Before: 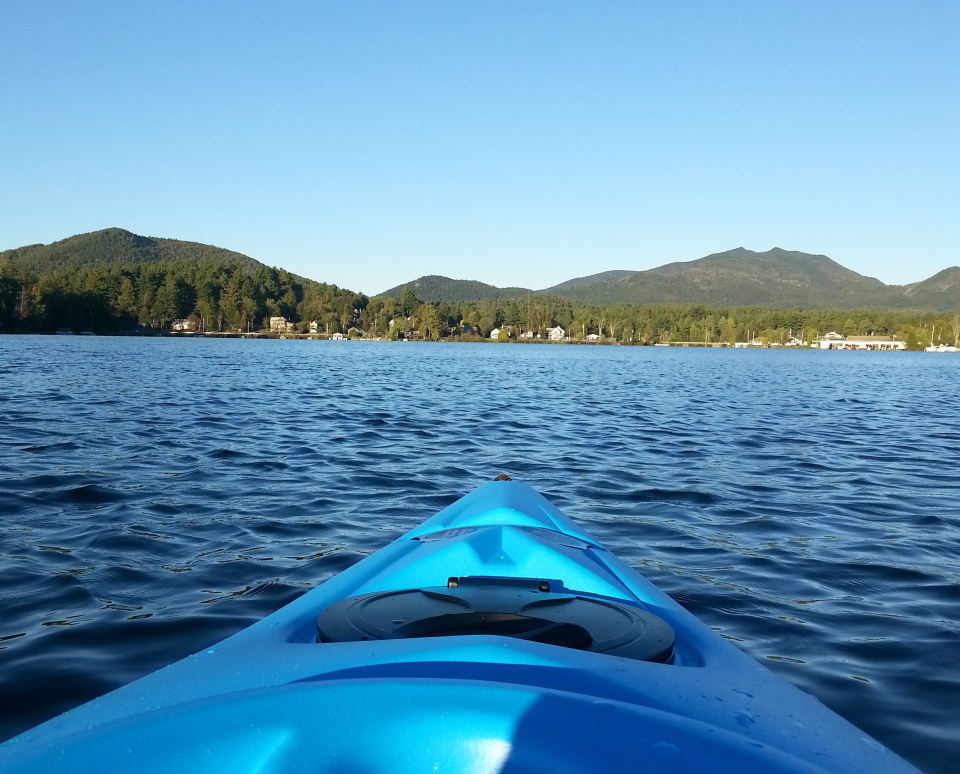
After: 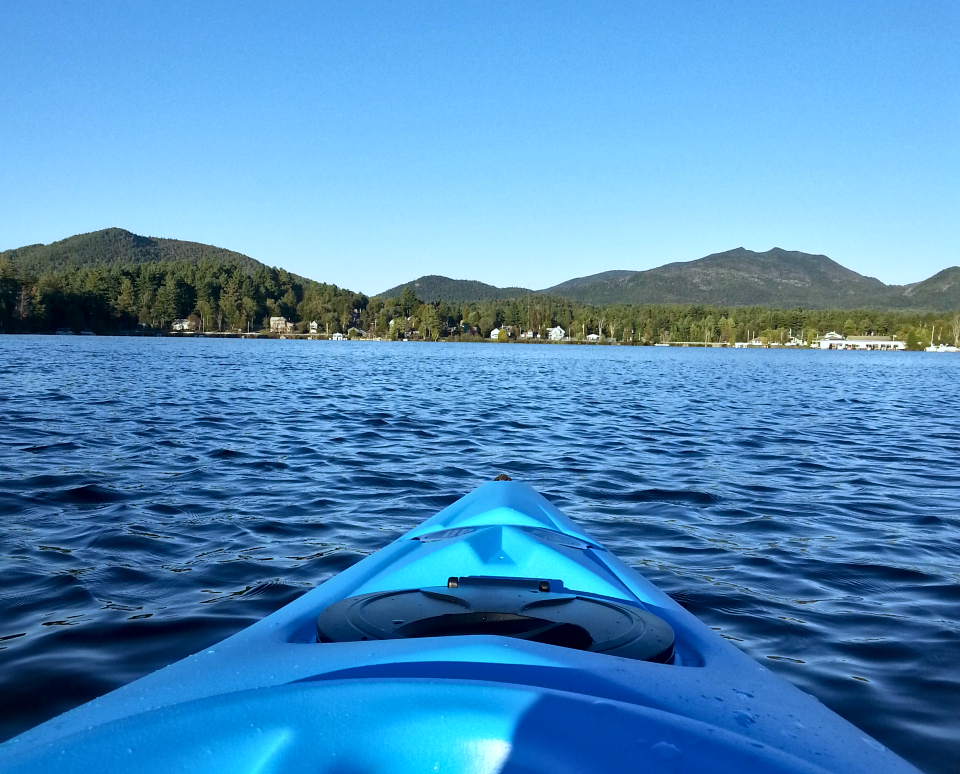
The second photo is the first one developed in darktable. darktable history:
shadows and highlights: shadows 5, soften with gaussian
local contrast: mode bilateral grid, contrast 20, coarseness 20, detail 150%, midtone range 0.2
white balance: red 0.924, blue 1.095
